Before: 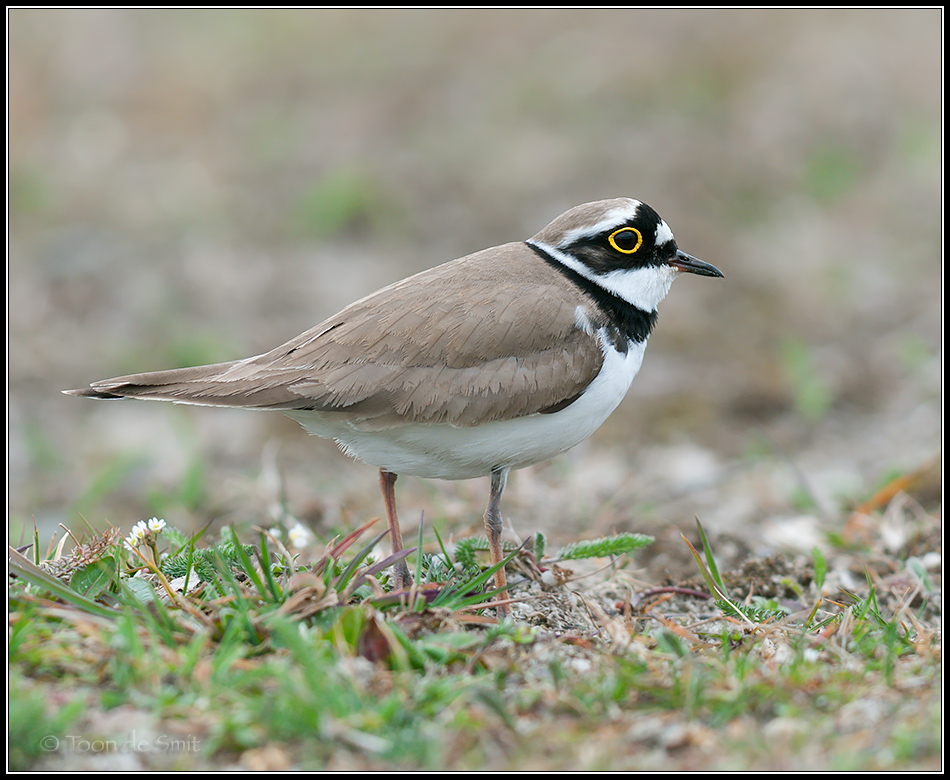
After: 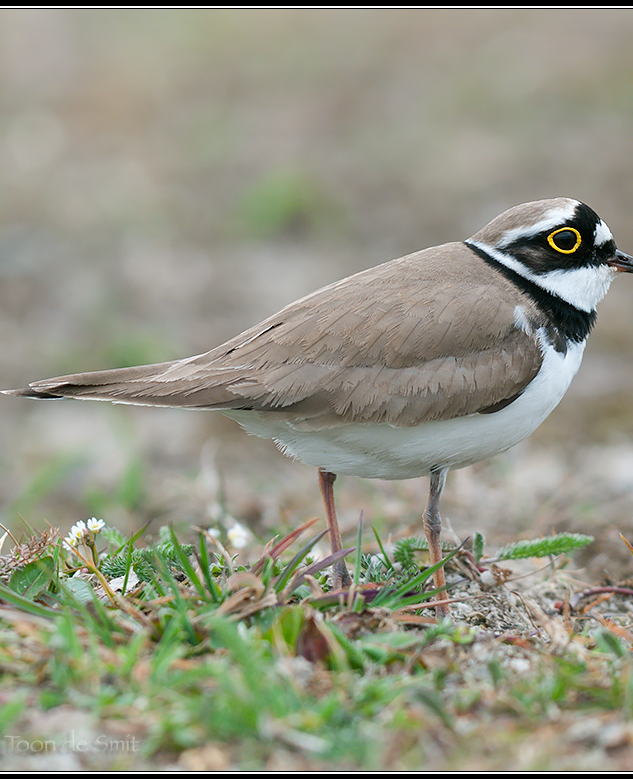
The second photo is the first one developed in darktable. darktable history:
crop and rotate: left 6.617%, right 26.717%
shadows and highlights: shadows 32, highlights -32, soften with gaussian
